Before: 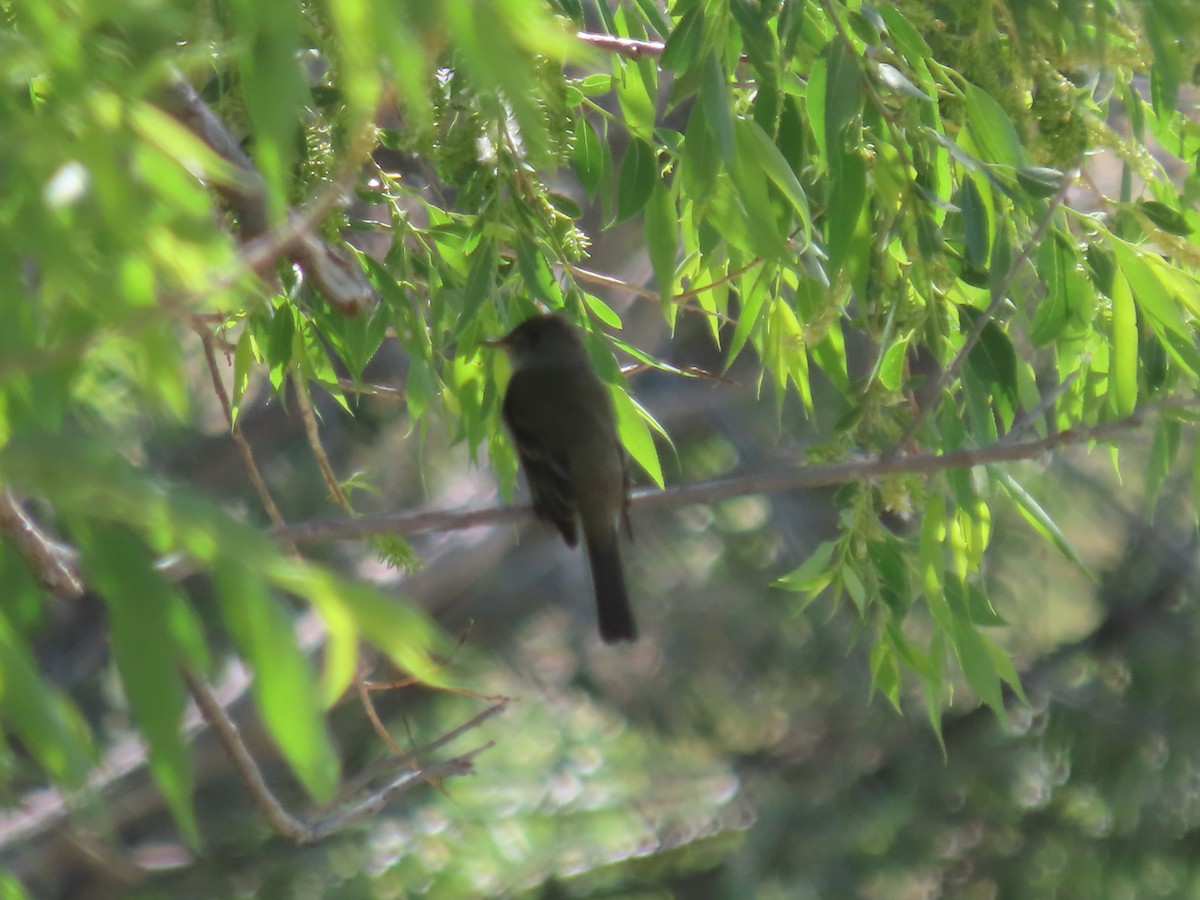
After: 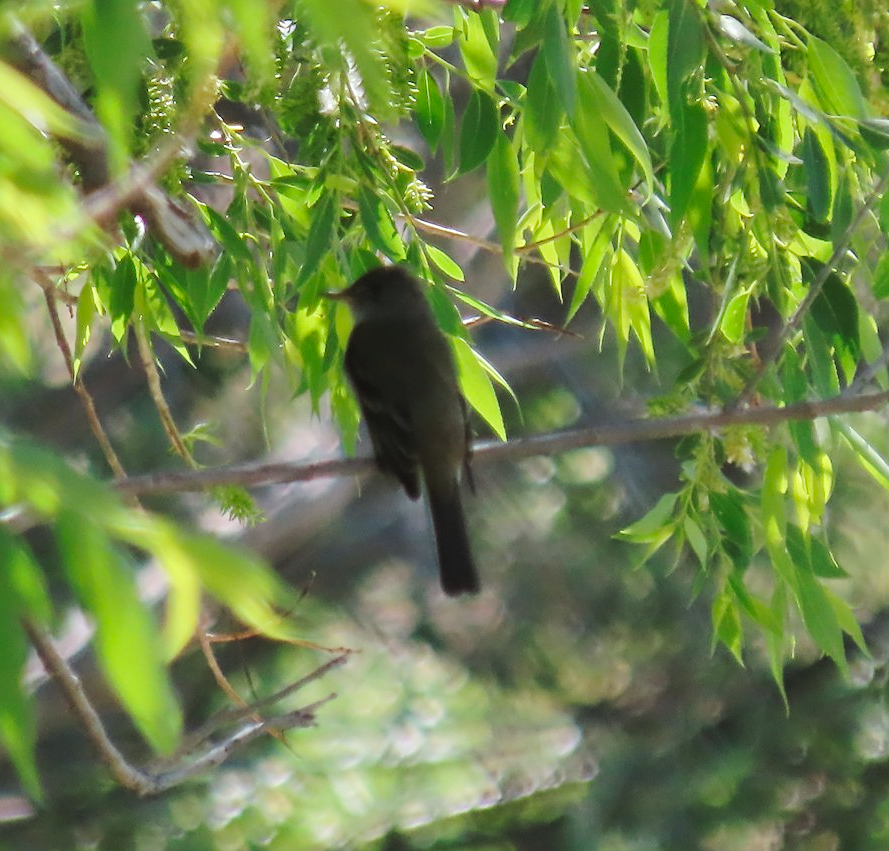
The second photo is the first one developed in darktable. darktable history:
sharpen: on, module defaults
crop and rotate: left 13.211%, top 5.343%, right 12.63%
tone curve: curves: ch0 [(0, 0) (0.126, 0.086) (0.338, 0.307) (0.494, 0.531) (0.703, 0.762) (1, 1)]; ch1 [(0, 0) (0.346, 0.324) (0.45, 0.426) (0.5, 0.5) (0.522, 0.517) (0.55, 0.578) (1, 1)]; ch2 [(0, 0) (0.44, 0.424) (0.501, 0.499) (0.554, 0.554) (0.622, 0.667) (0.707, 0.746) (1, 1)], preserve colors none
